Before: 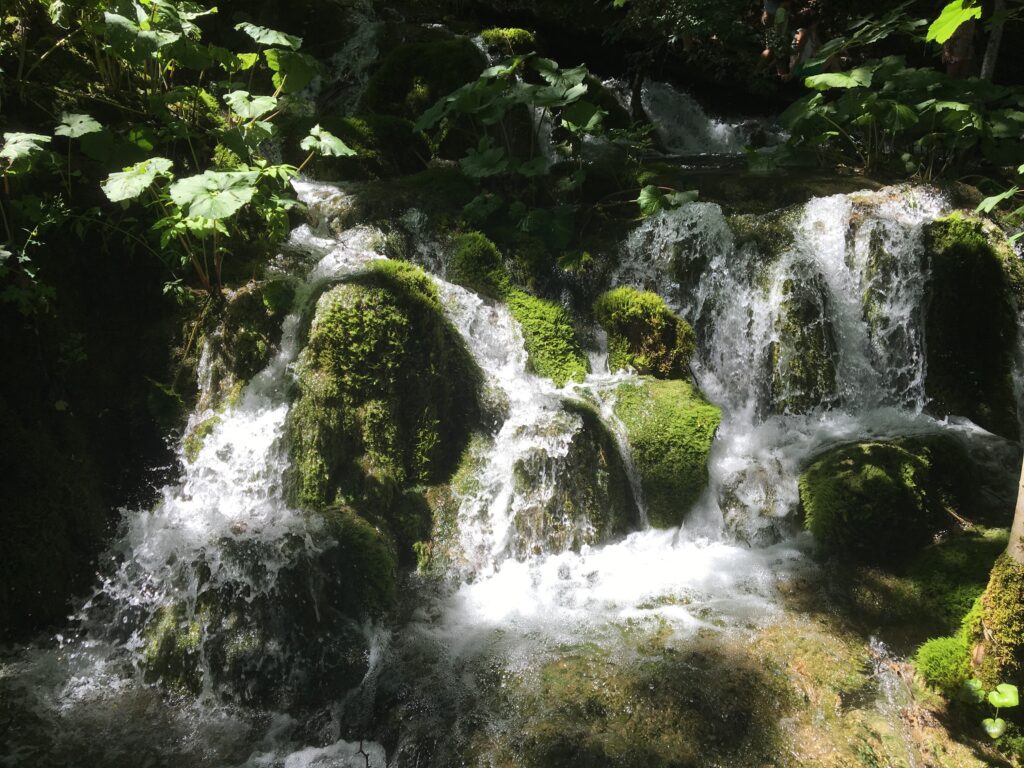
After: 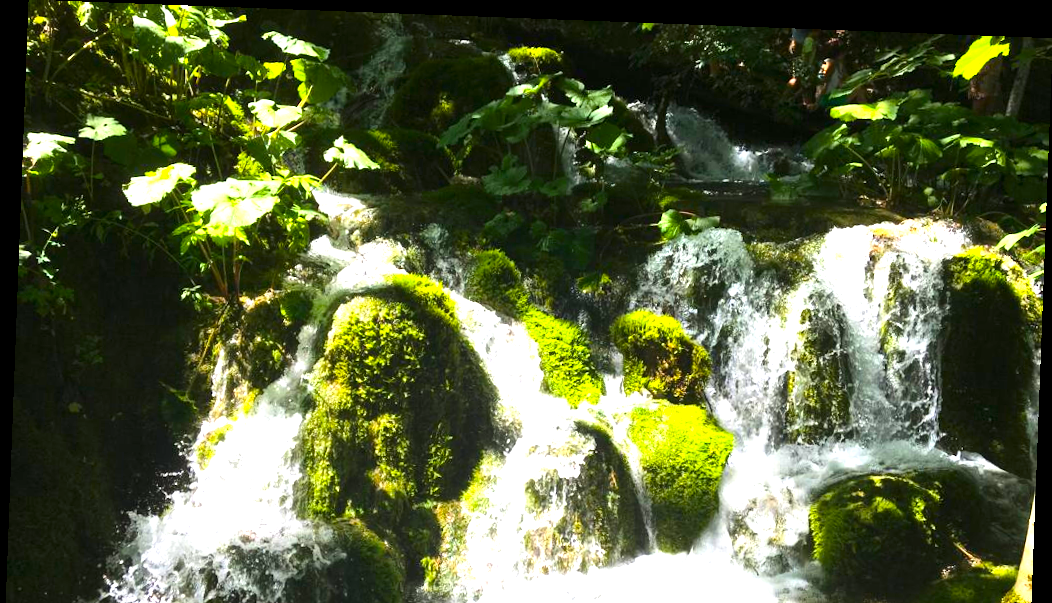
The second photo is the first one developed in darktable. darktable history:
contrast brightness saturation: contrast 0.14
crop: bottom 24.967%
exposure: black level correction 0, exposure 1.3 EV, compensate exposure bias true, compensate highlight preservation false
local contrast: mode bilateral grid, contrast 20, coarseness 50, detail 120%, midtone range 0.2
color balance: contrast 6.48%, output saturation 113.3%
rotate and perspective: rotation 2.17°, automatic cropping off
color balance rgb: perceptual saturation grading › global saturation 25%, global vibrance 20%
